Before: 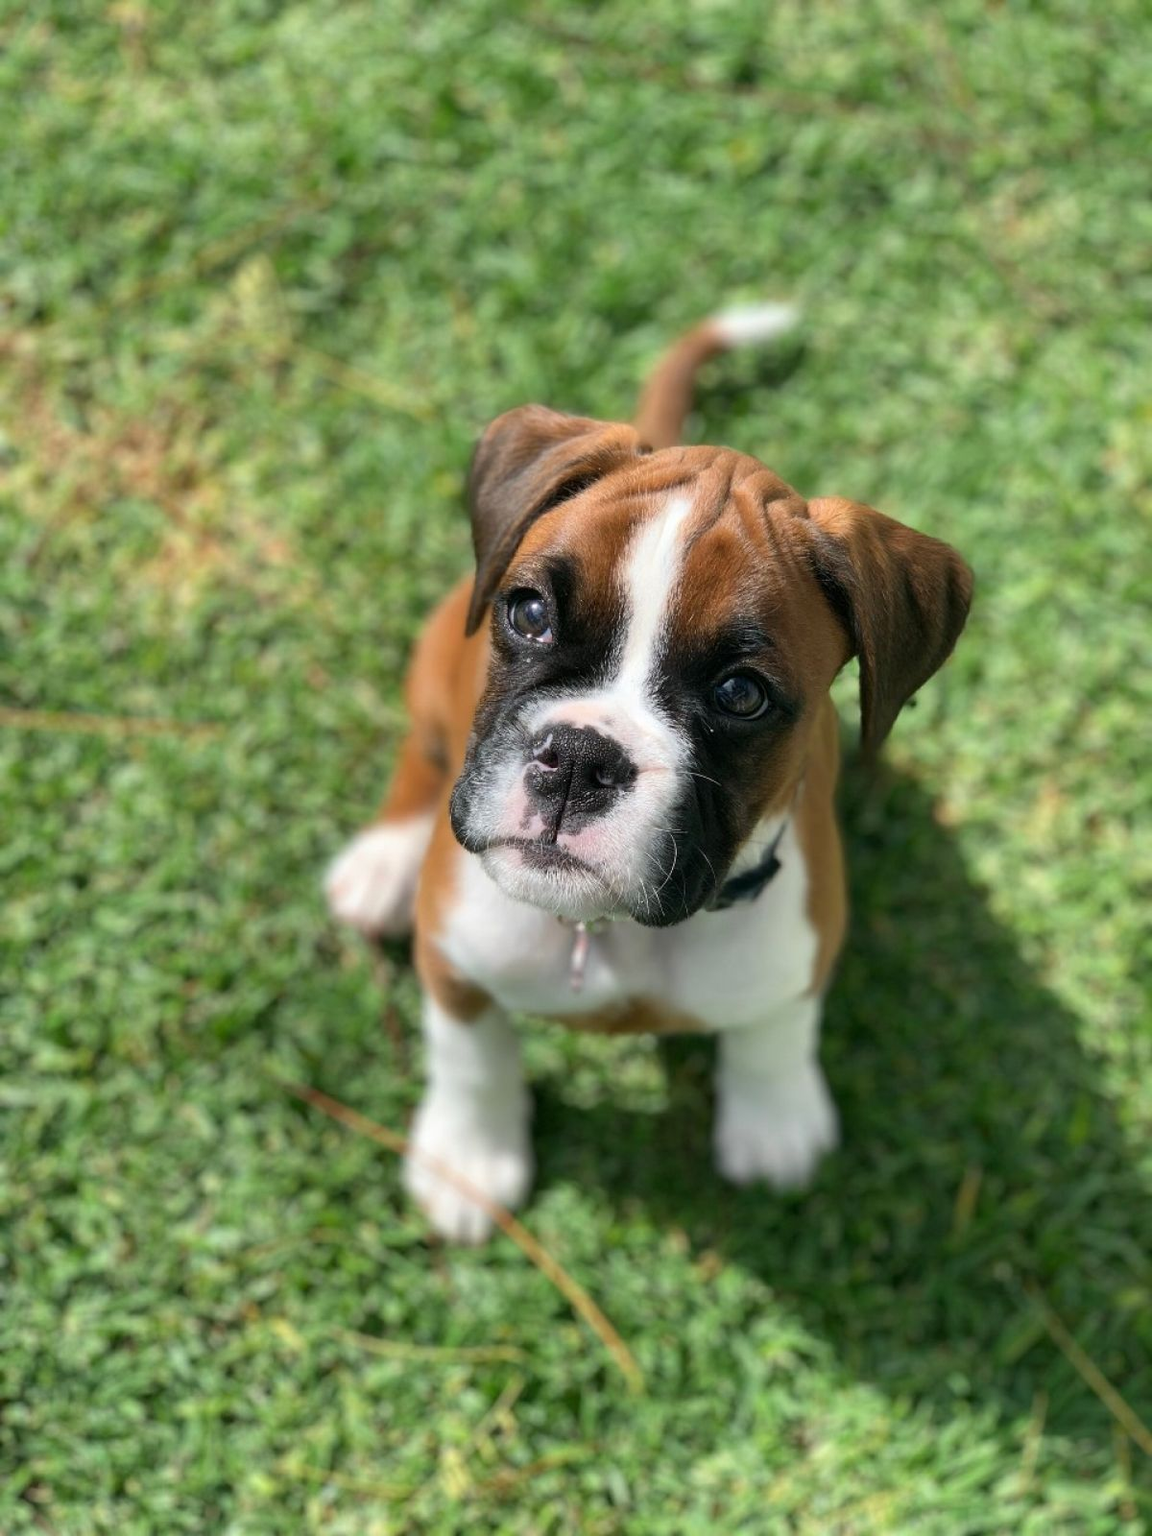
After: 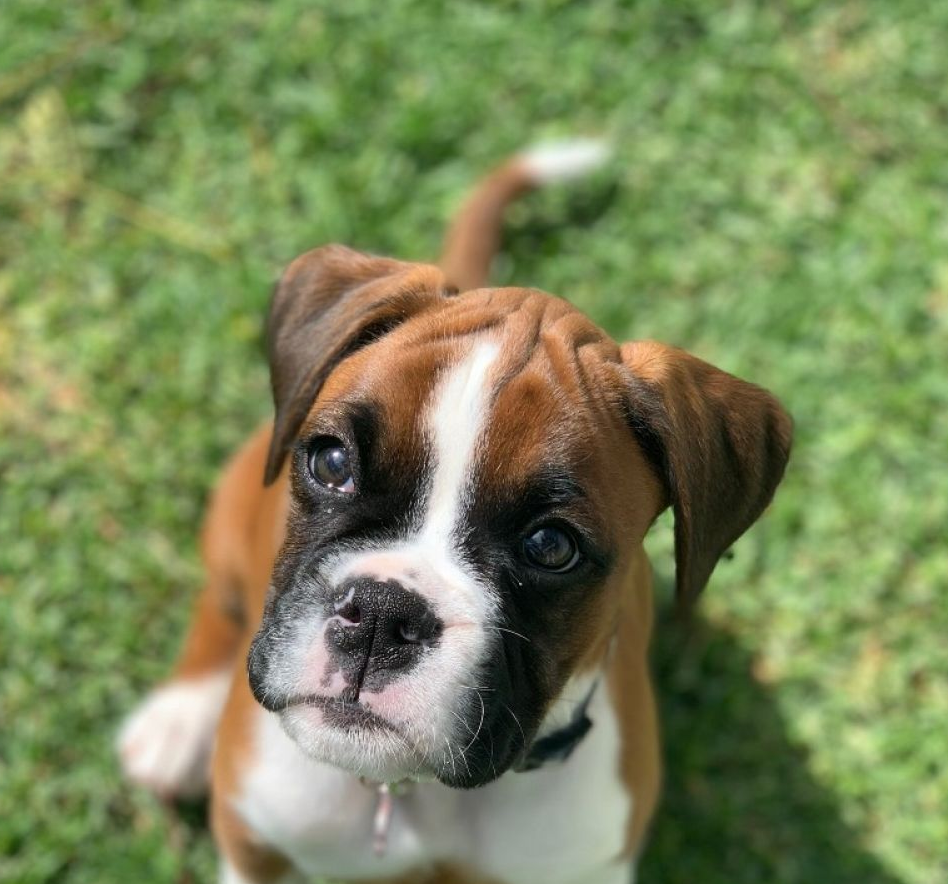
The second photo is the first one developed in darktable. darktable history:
crop: left 18.423%, top 11.094%, right 2.547%, bottom 33.594%
